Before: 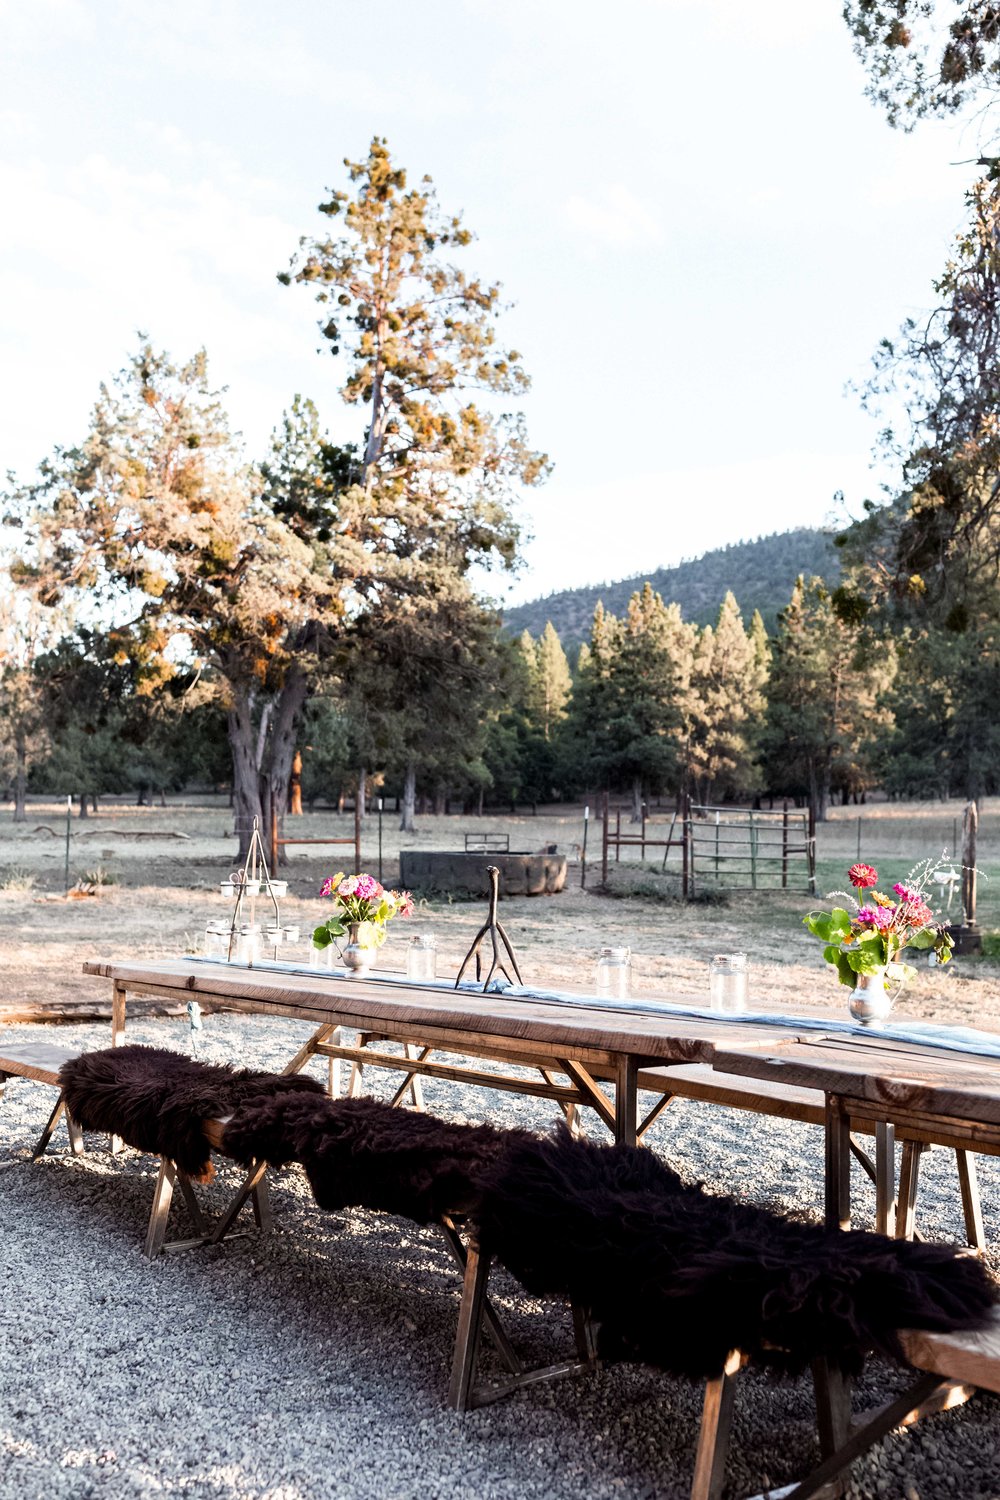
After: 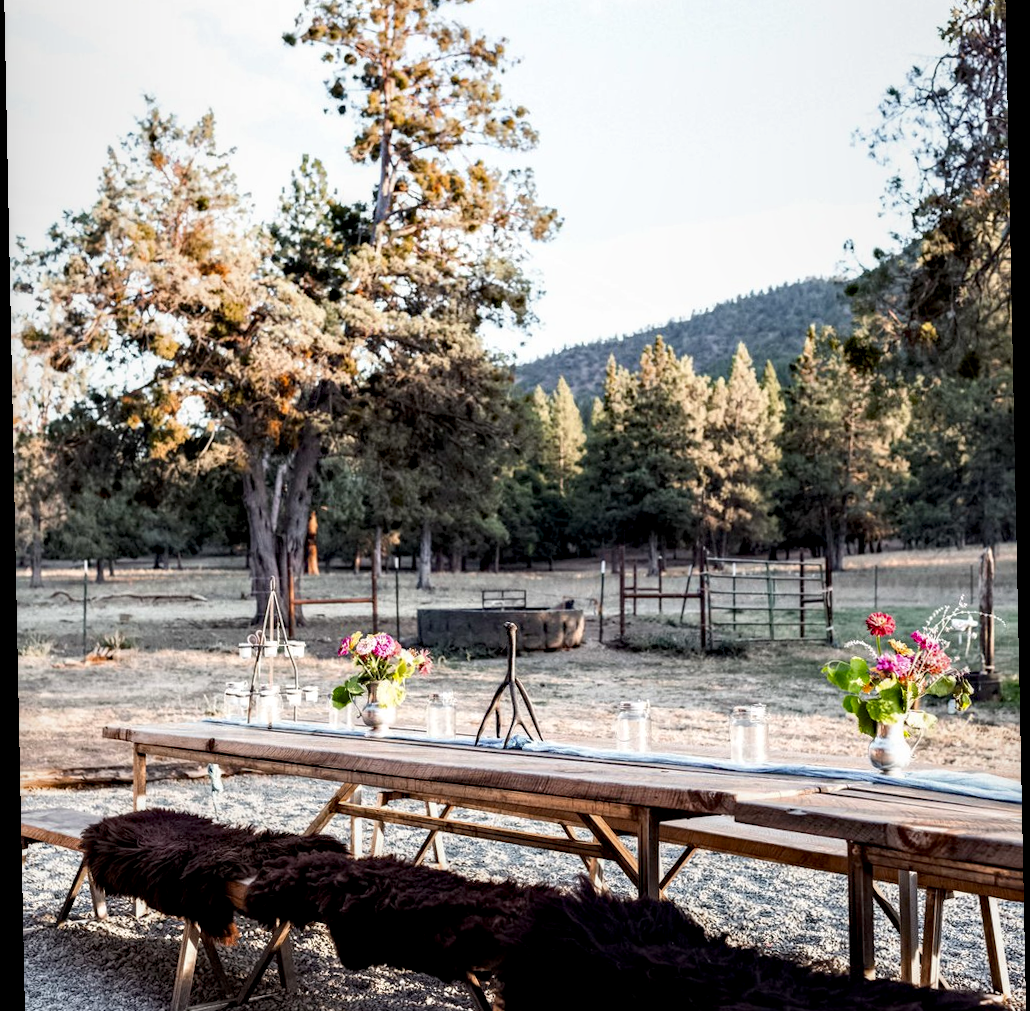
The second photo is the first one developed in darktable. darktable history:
rotate and perspective: rotation -1.17°, automatic cropping off
haze removal: compatibility mode true, adaptive false
local contrast: shadows 94%
crop: top 16.727%, bottom 16.727%
